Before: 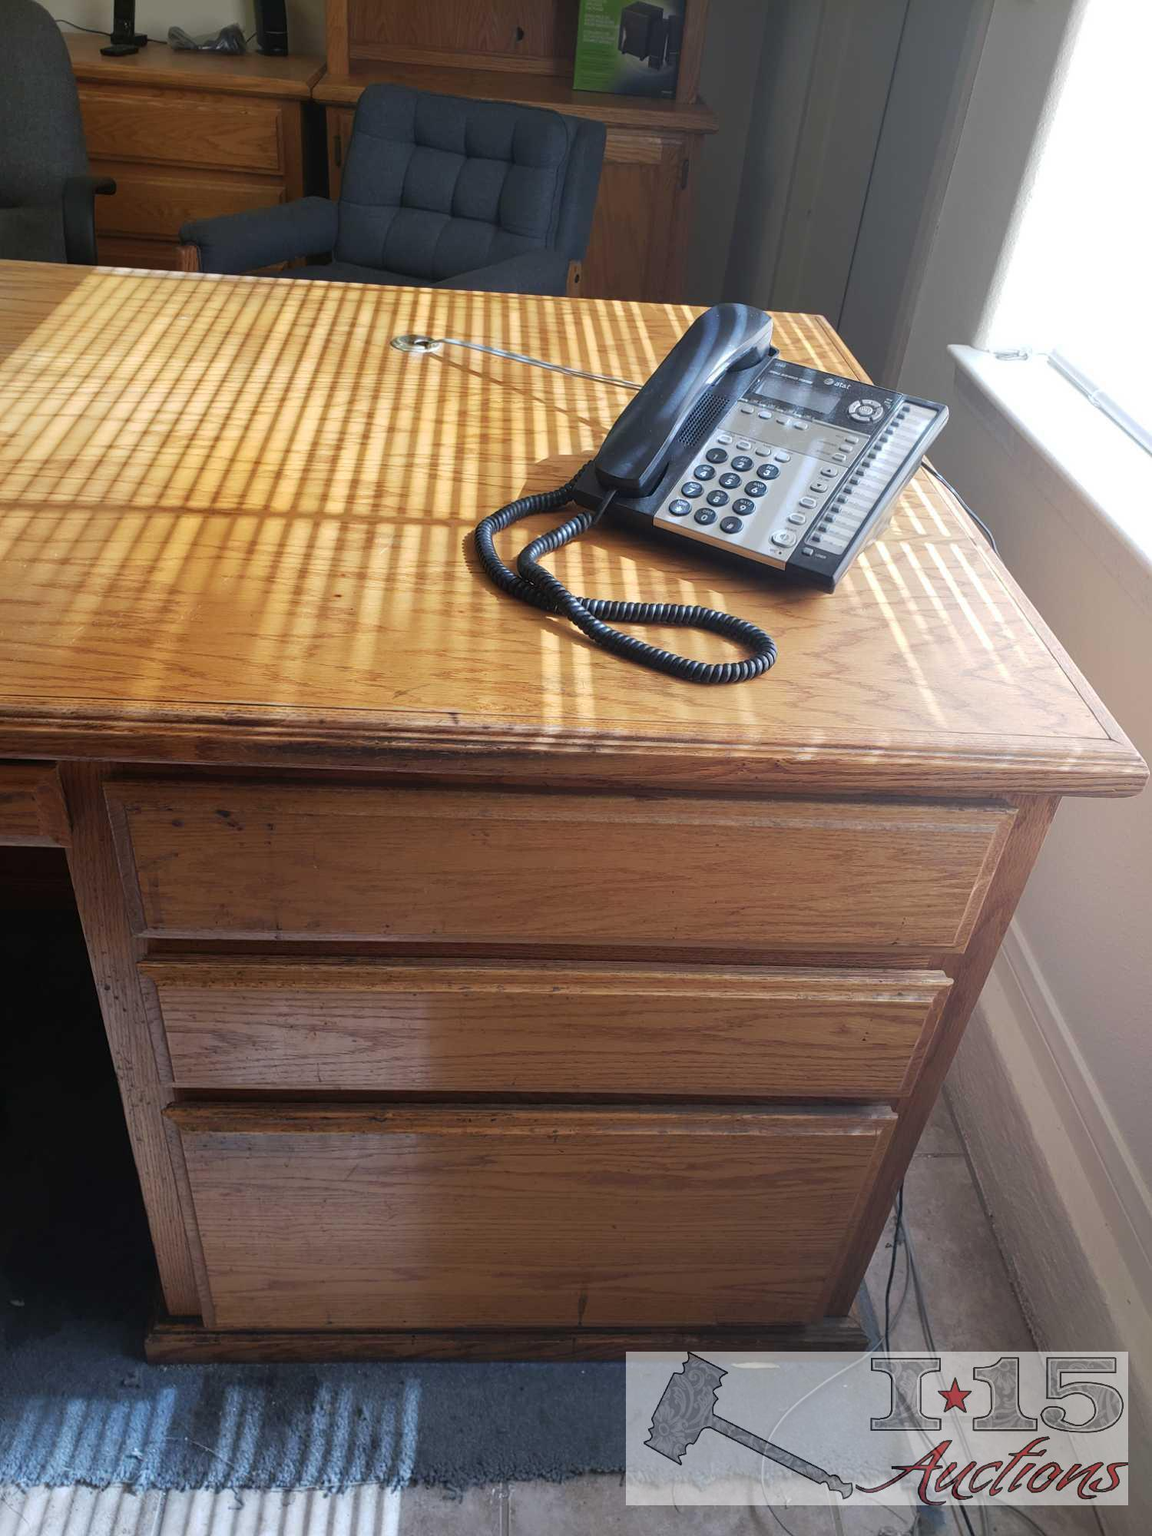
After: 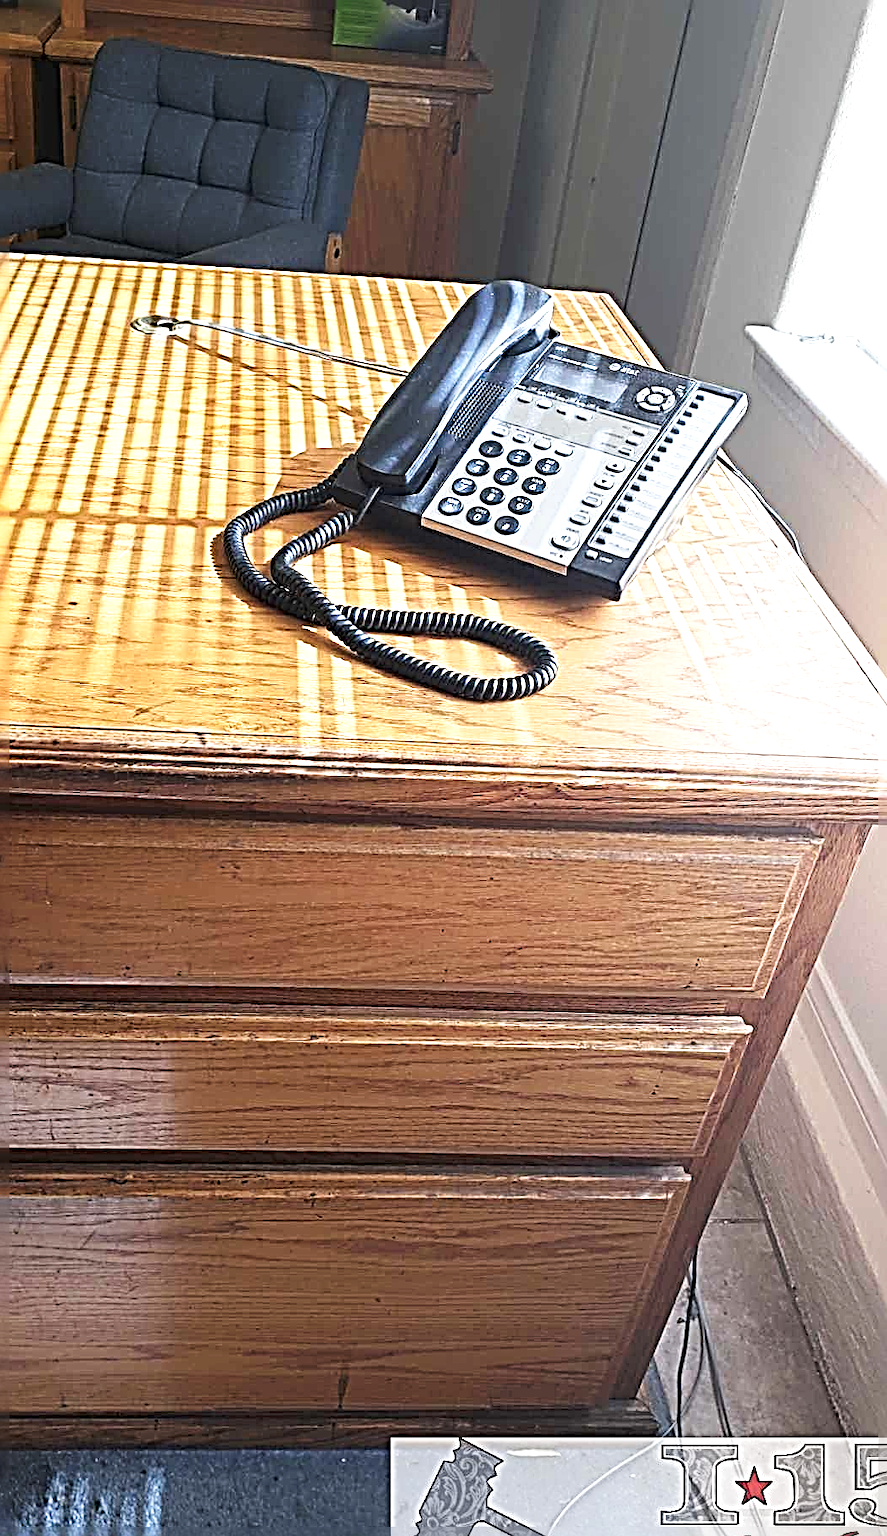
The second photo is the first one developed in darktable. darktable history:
tone curve: curves: ch0 [(0, 0) (0.003, 0.019) (0.011, 0.022) (0.025, 0.03) (0.044, 0.049) (0.069, 0.08) (0.1, 0.111) (0.136, 0.144) (0.177, 0.189) (0.224, 0.23) (0.277, 0.285) (0.335, 0.356) (0.399, 0.428) (0.468, 0.511) (0.543, 0.597) (0.623, 0.682) (0.709, 0.773) (0.801, 0.865) (0.898, 0.945) (1, 1)], preserve colors none
crop and rotate: left 23.602%, top 3.239%, right 6.532%, bottom 6.146%
sharpen: radius 4.036, amount 1.986
tone equalizer: -8 EV -0.785 EV, -7 EV -0.71 EV, -6 EV -0.58 EV, -5 EV -0.364 EV, -3 EV 0.388 EV, -2 EV 0.6 EV, -1 EV 0.688 EV, +0 EV 0.743 EV, smoothing diameter 24.92%, edges refinement/feathering 8.6, preserve details guided filter
